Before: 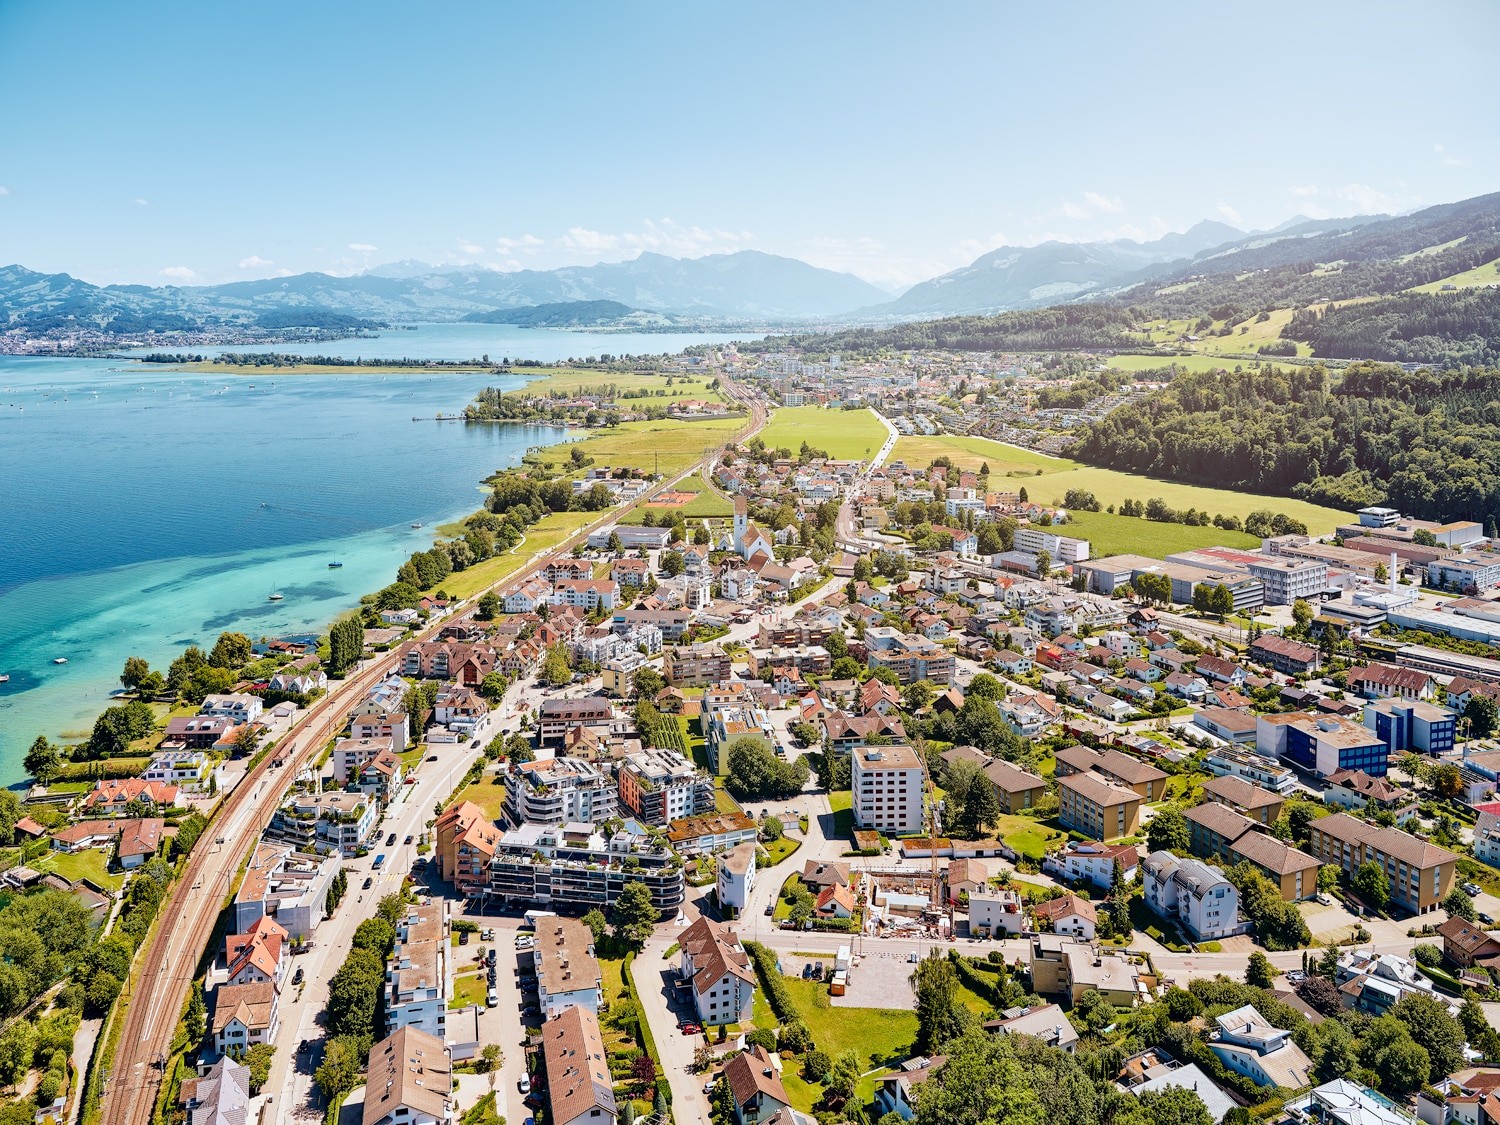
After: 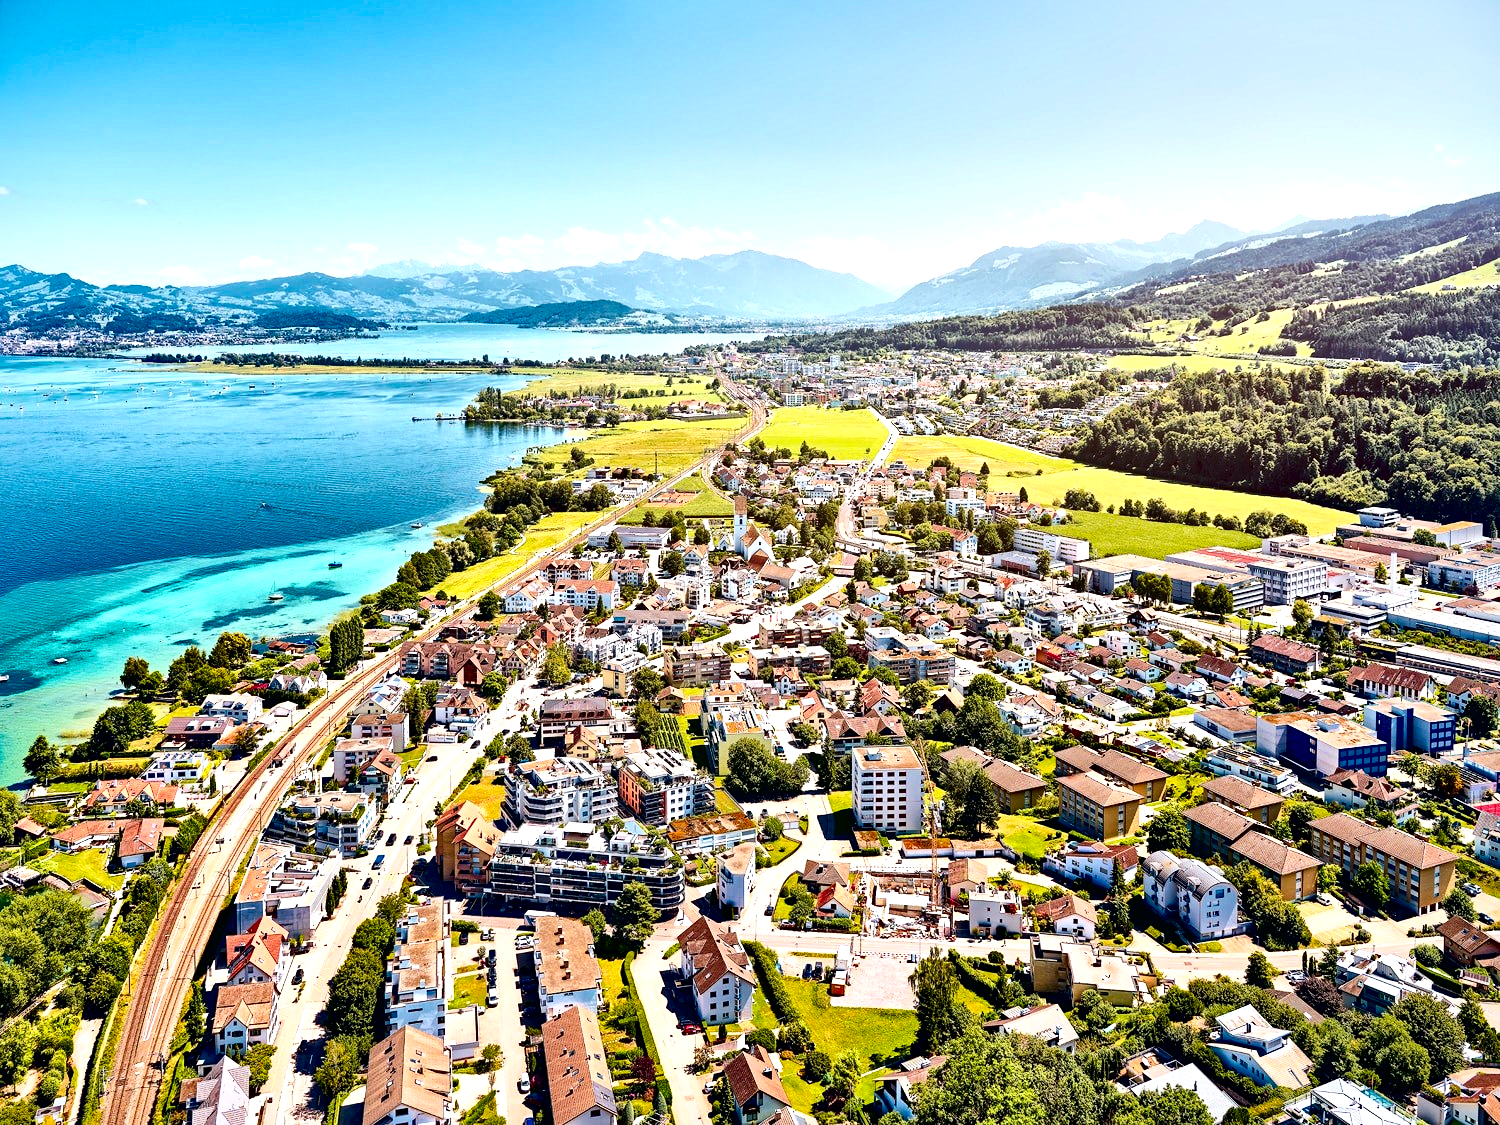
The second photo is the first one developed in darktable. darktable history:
contrast equalizer: octaves 7, y [[0.6 ×6], [0.55 ×6], [0 ×6], [0 ×6], [0 ×6]], mix 0.3
local contrast: mode bilateral grid, contrast 44, coarseness 69, detail 214%, midtone range 0.2
haze removal: strength 0.42, compatibility mode true, adaptive false
contrast brightness saturation: contrast 0.23, brightness 0.1, saturation 0.29
